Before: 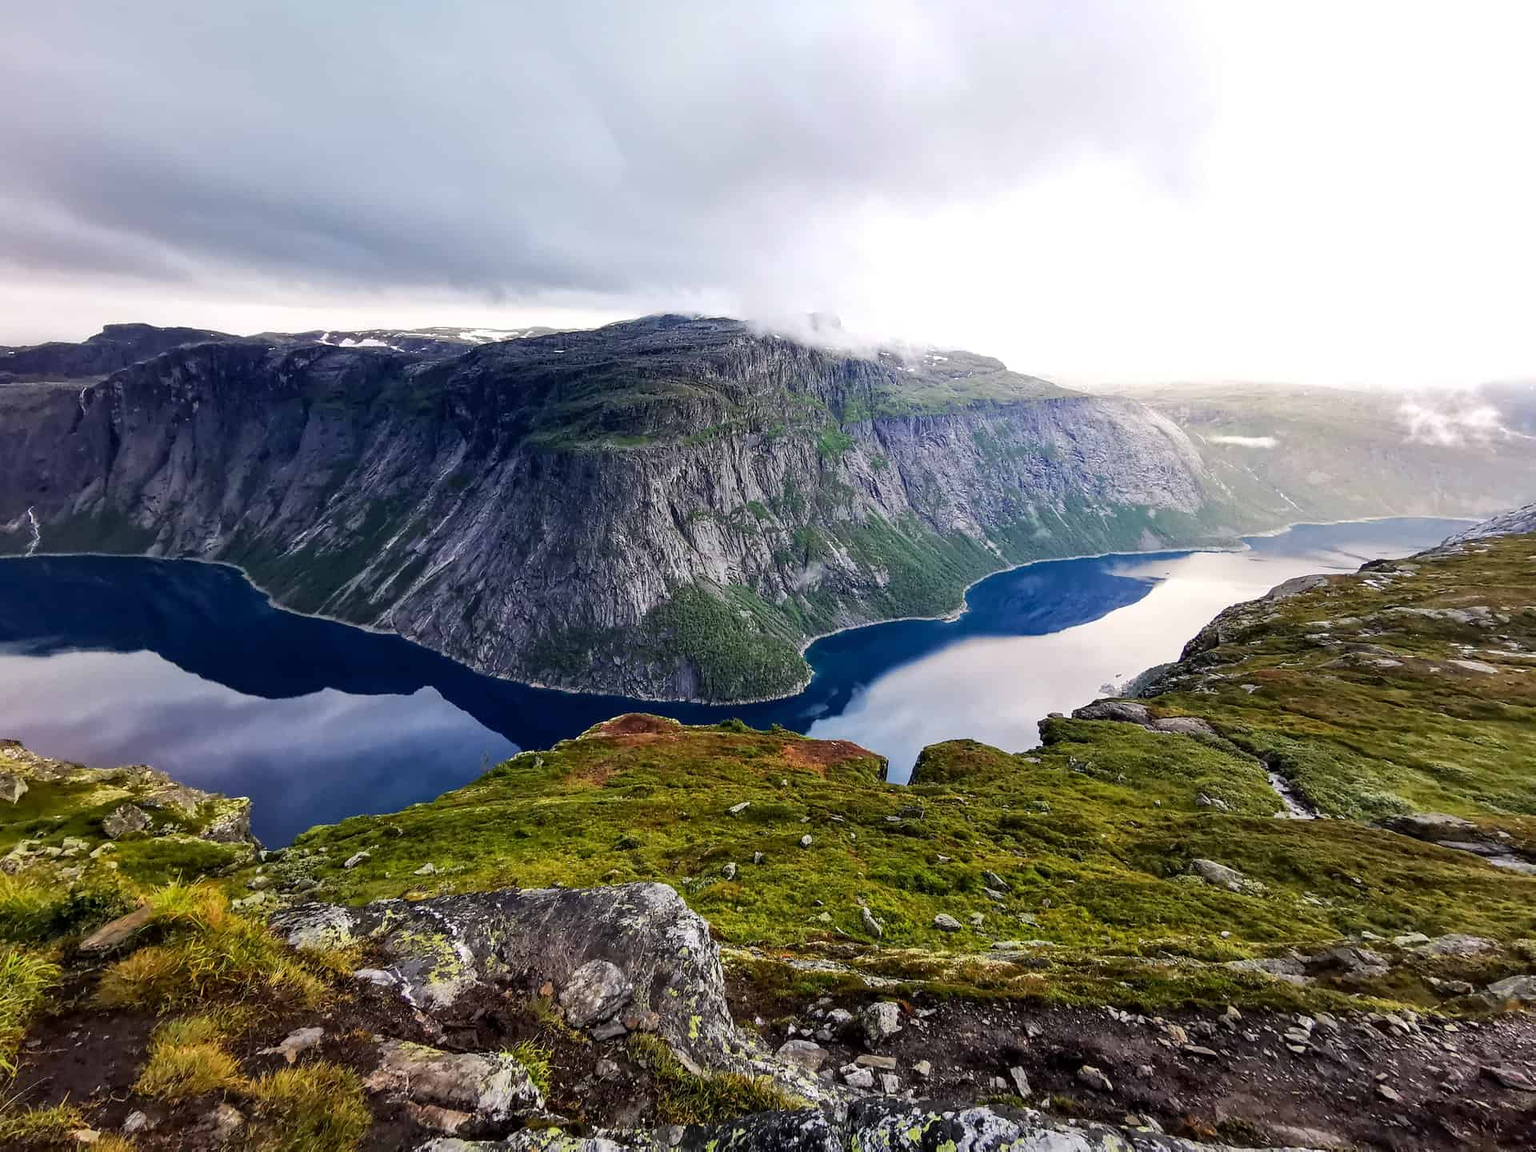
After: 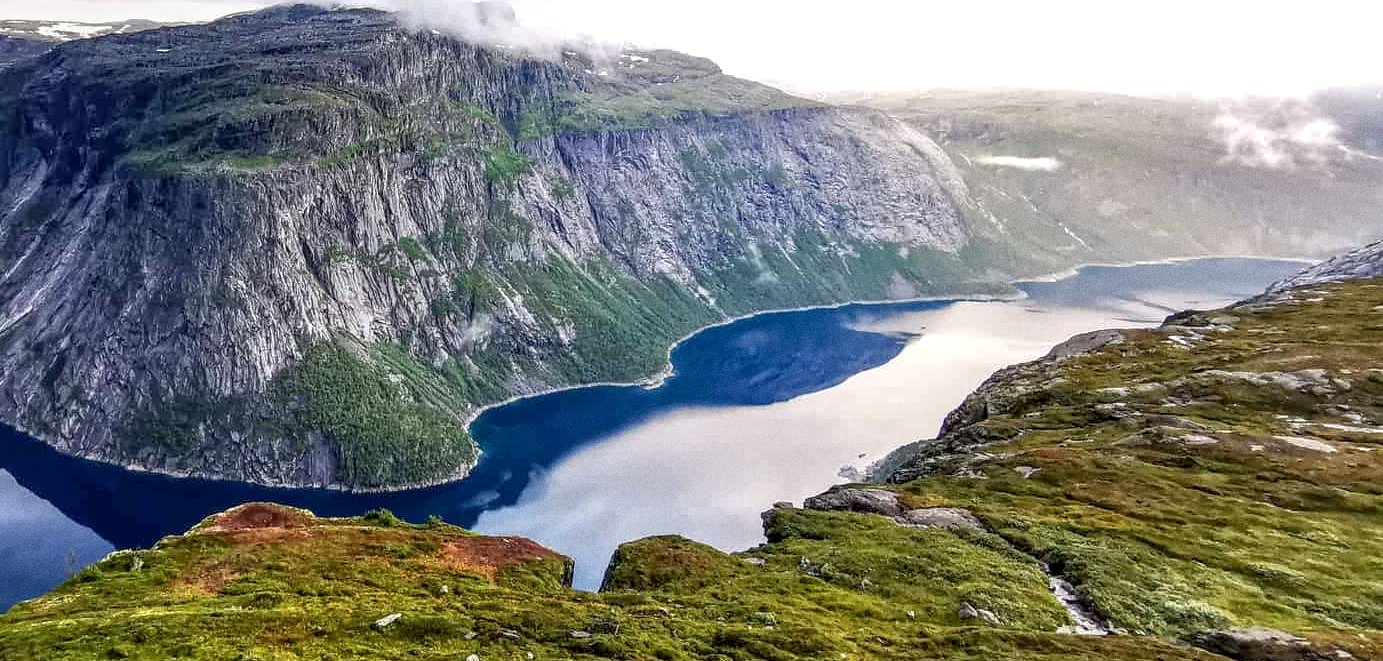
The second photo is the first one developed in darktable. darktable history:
local contrast: highlights 35%, detail 135%
base curve: curves: ch0 [(0, 0) (0.303, 0.277) (1, 1)]
grain: on, module defaults
tone equalizer: -8 EV 1 EV, -7 EV 1 EV, -6 EV 1 EV, -5 EV 1 EV, -4 EV 1 EV, -3 EV 0.75 EV, -2 EV 0.5 EV, -1 EV 0.25 EV
crop and rotate: left 27.938%, top 27.046%, bottom 27.046%
